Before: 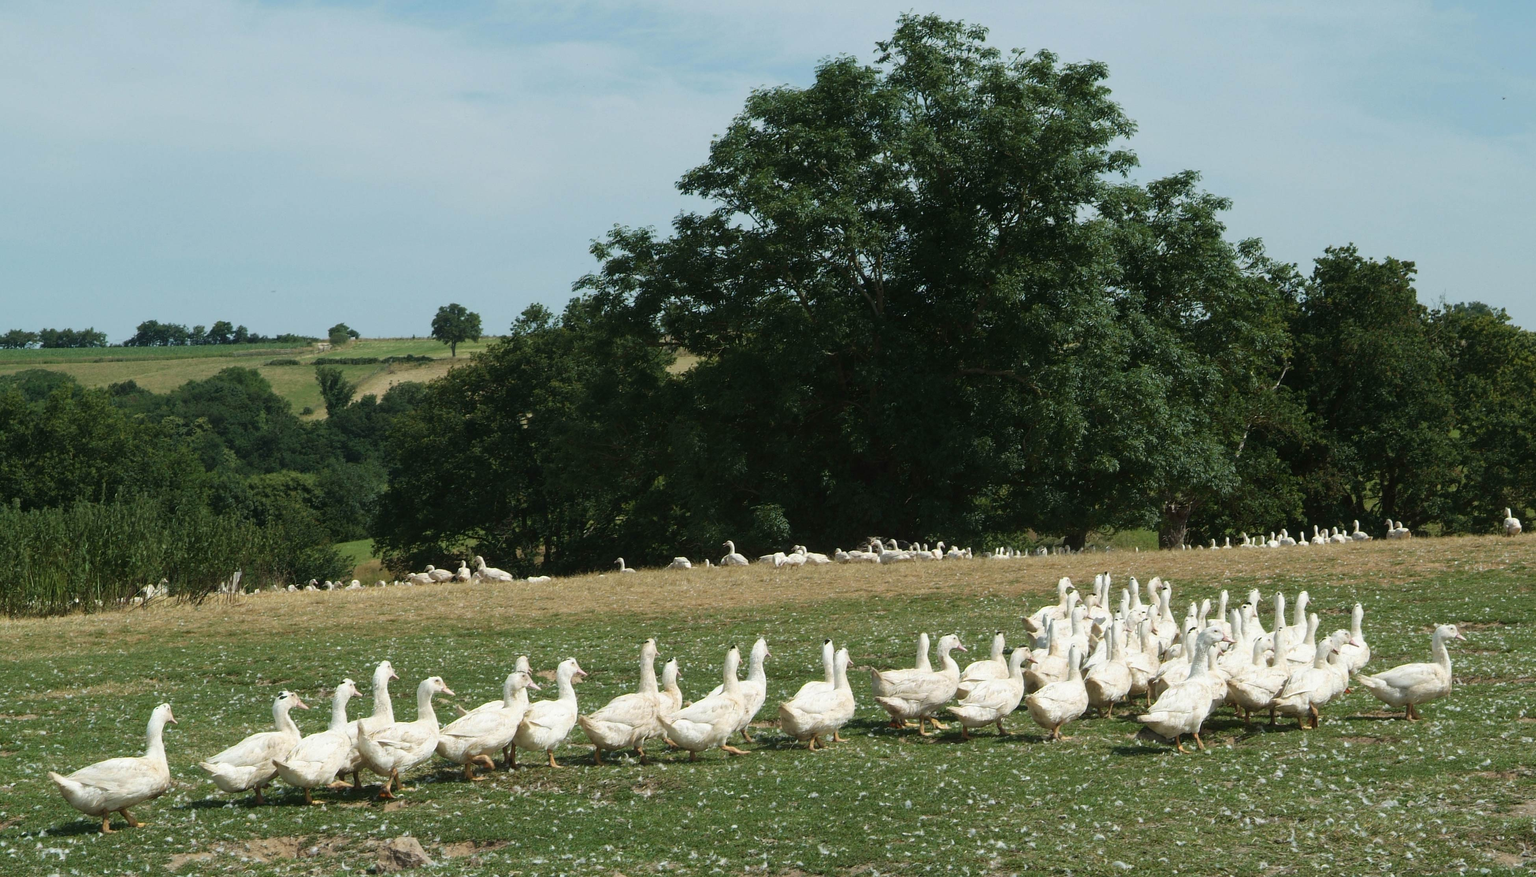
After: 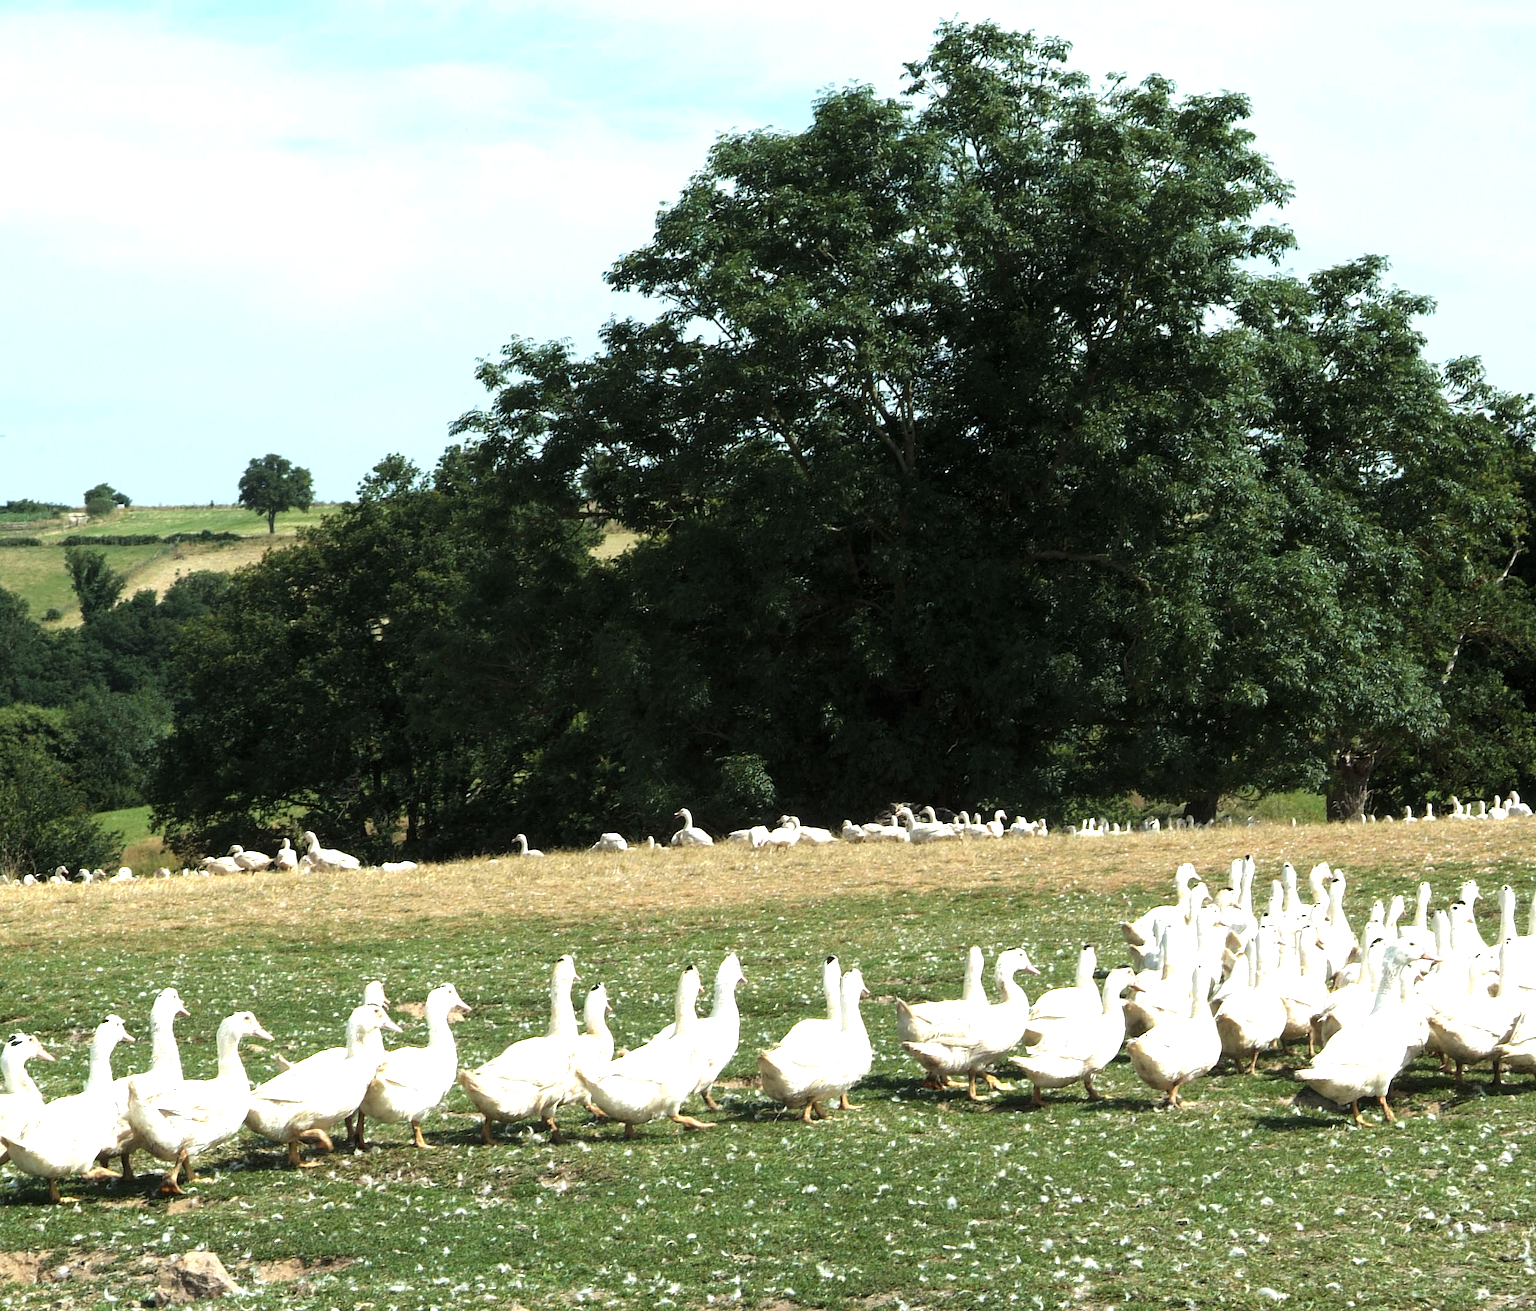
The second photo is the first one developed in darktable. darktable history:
exposure: exposure 0.766 EV, compensate highlight preservation false
levels: levels [0.052, 0.496, 0.908]
crop and rotate: left 17.732%, right 15.423%
